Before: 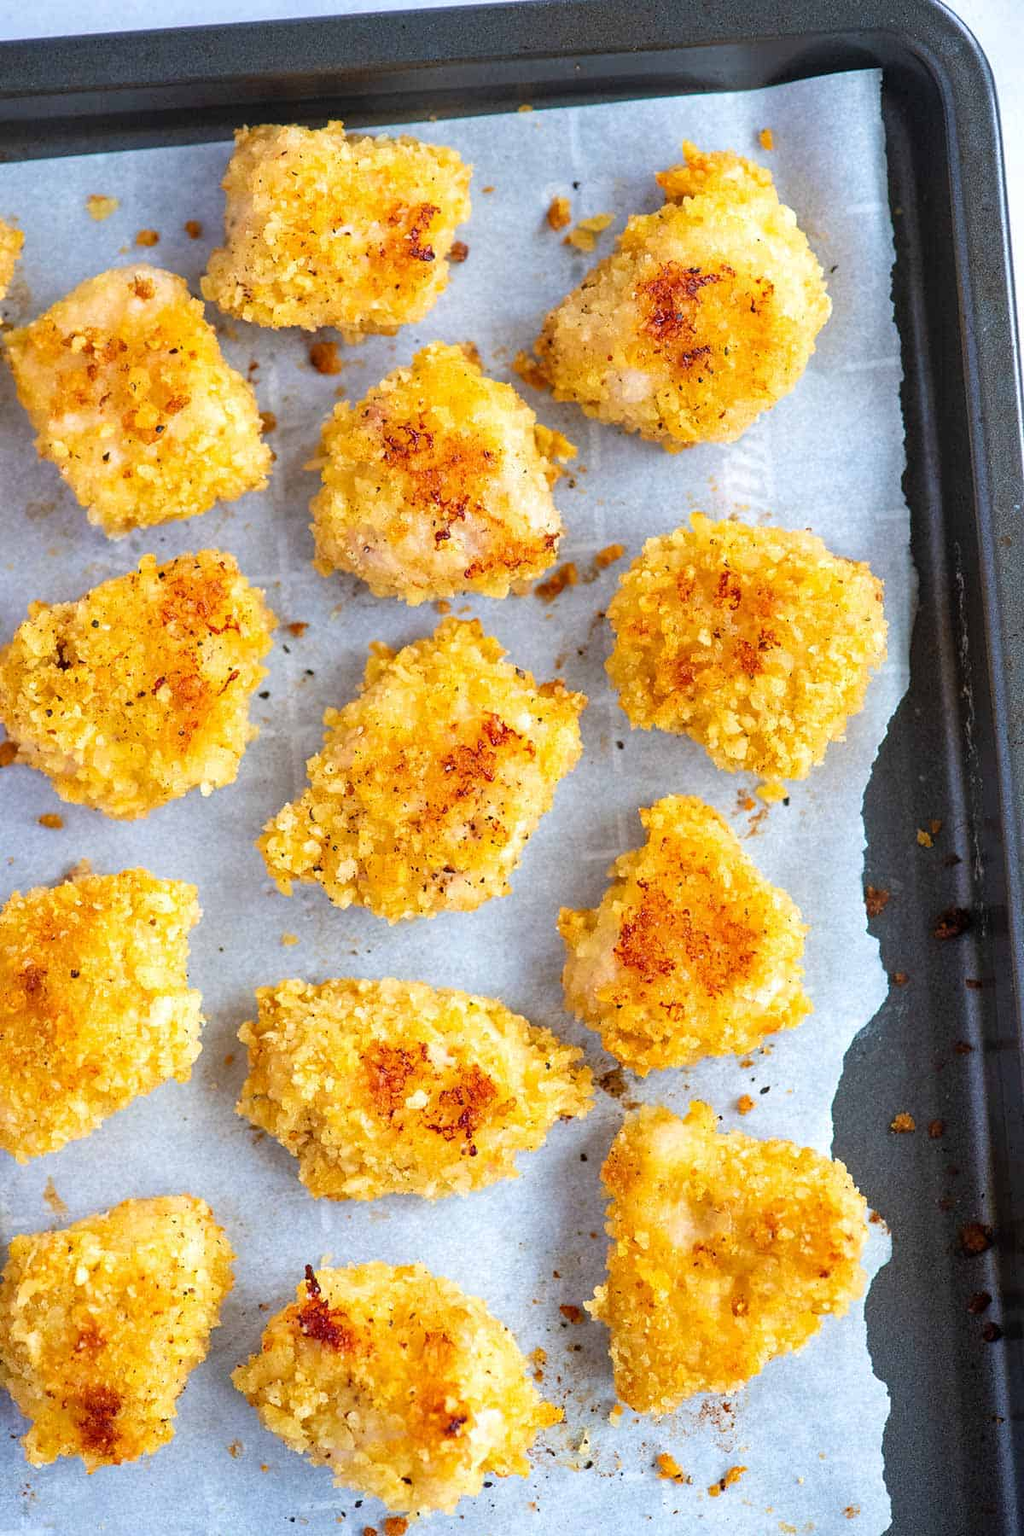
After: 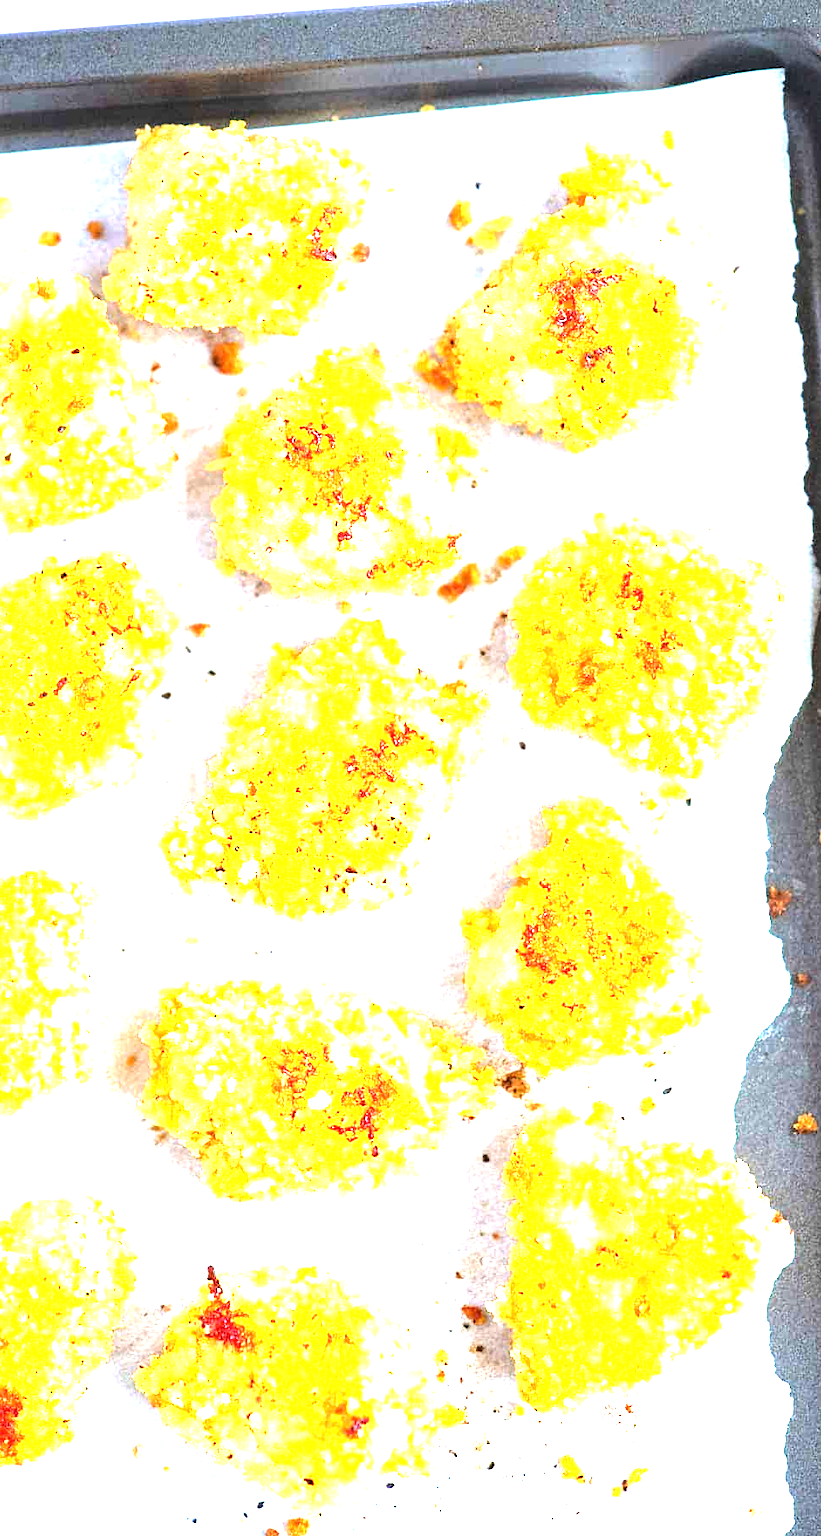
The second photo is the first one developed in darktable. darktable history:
exposure: black level correction 0, exposure 1.975 EV, compensate exposure bias true, compensate highlight preservation false
tone equalizer: -8 EV -0.417 EV, -7 EV -0.389 EV, -6 EV -0.333 EV, -5 EV -0.222 EV, -3 EV 0.222 EV, -2 EV 0.333 EV, -1 EV 0.389 EV, +0 EV 0.417 EV, edges refinement/feathering 500, mask exposure compensation -1.57 EV, preserve details no
crop and rotate: left 9.597%, right 10.195%
